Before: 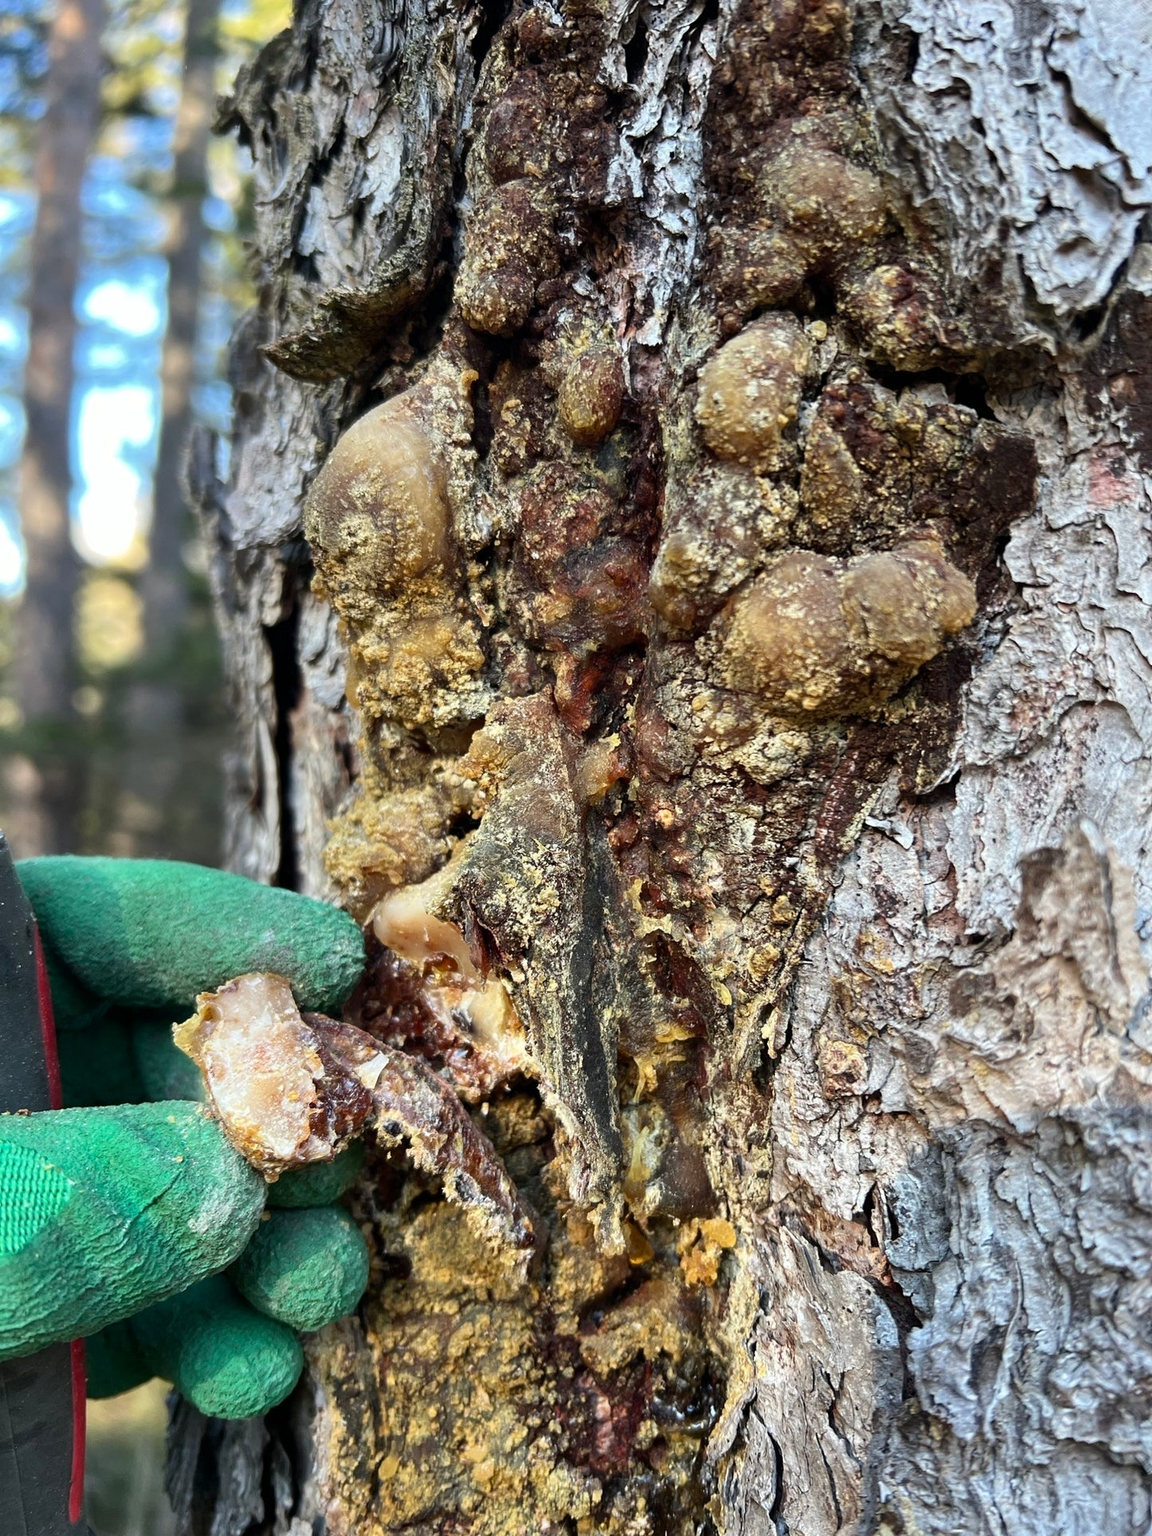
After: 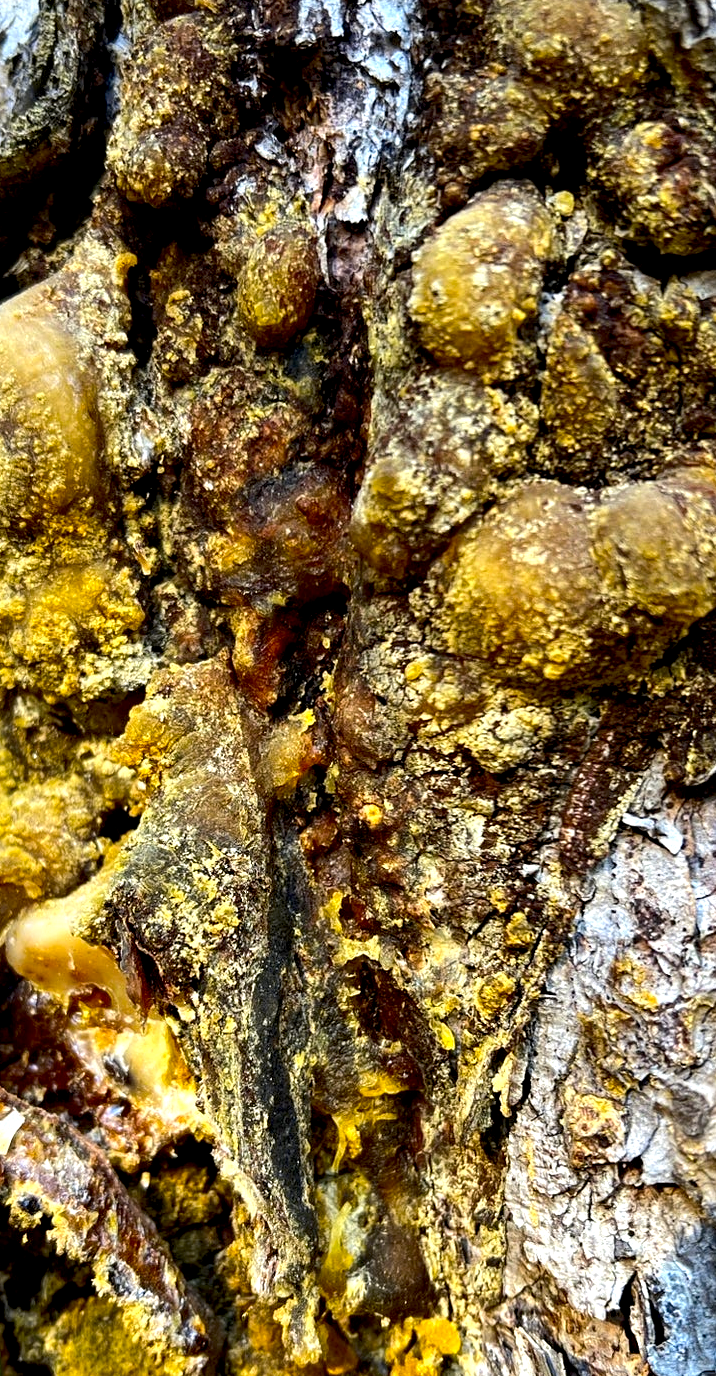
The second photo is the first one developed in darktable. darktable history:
local contrast: highlights 100%, shadows 100%, detail 120%, midtone range 0.2
exposure: black level correction 0.01, exposure 0.014 EV, compensate highlight preservation false
color contrast: green-magenta contrast 1.12, blue-yellow contrast 1.95, unbound 0
tone equalizer: -8 EV -0.417 EV, -7 EV -0.389 EV, -6 EV -0.333 EV, -5 EV -0.222 EV, -3 EV 0.222 EV, -2 EV 0.333 EV, -1 EV 0.389 EV, +0 EV 0.417 EV, edges refinement/feathering 500, mask exposure compensation -1.57 EV, preserve details no
crop: left 32.075%, top 10.976%, right 18.355%, bottom 17.596%
